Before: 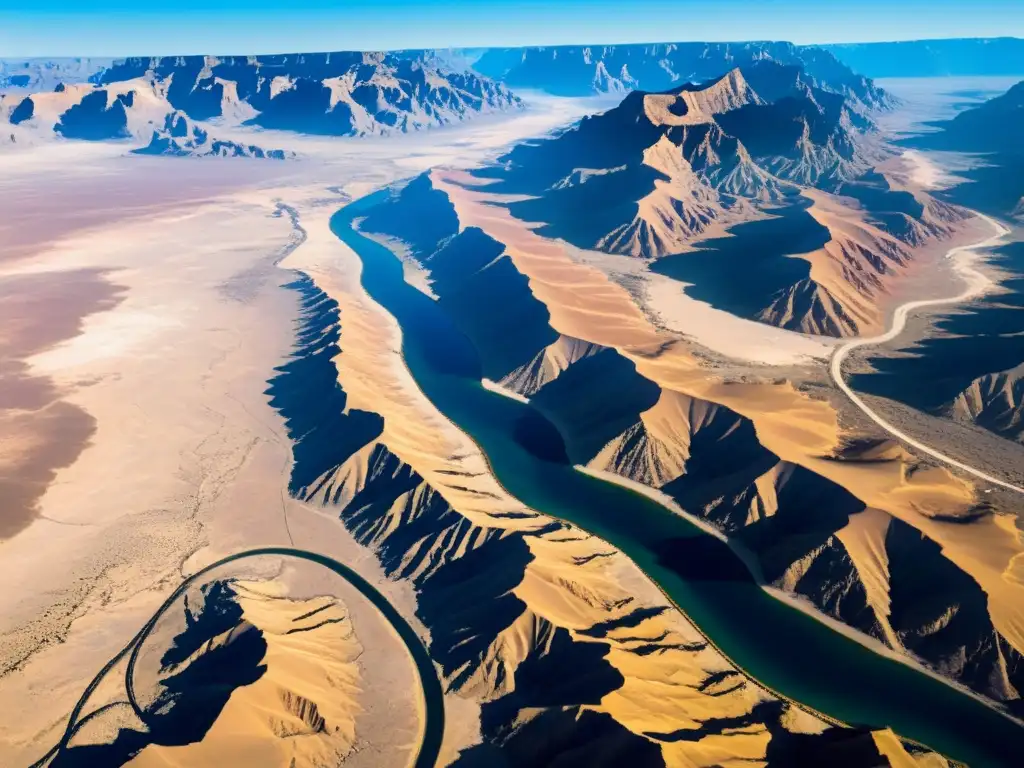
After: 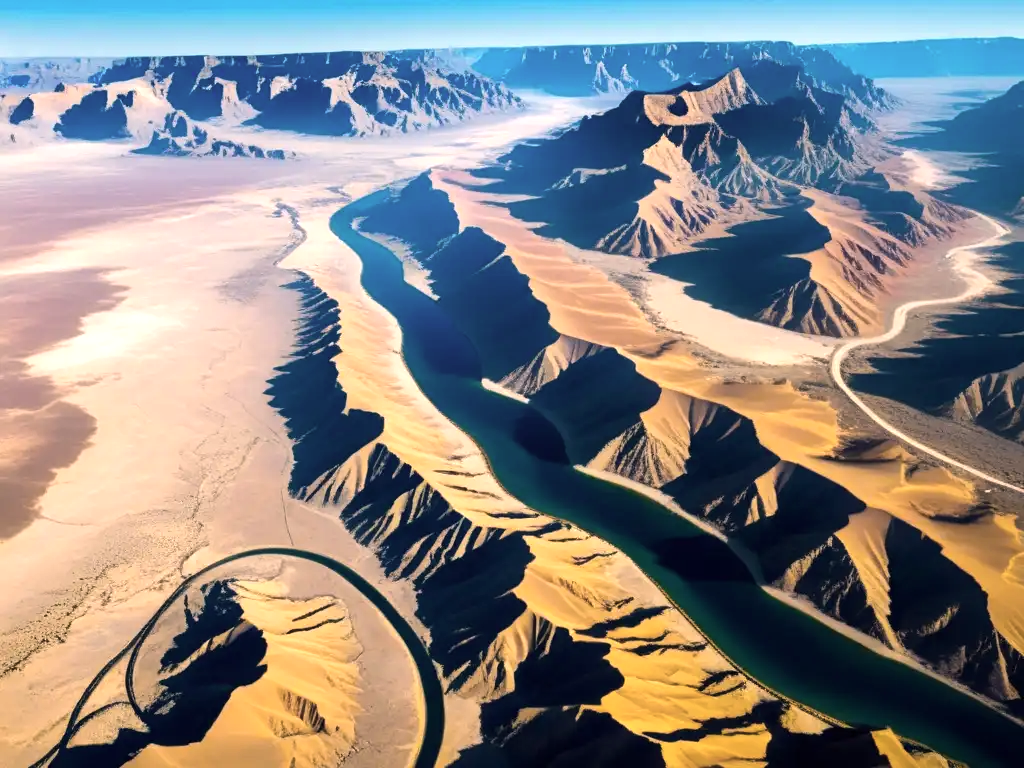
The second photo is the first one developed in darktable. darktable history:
color correction: highlights a* 5.5, highlights b* 5.24, saturation 0.672
color balance rgb: perceptual saturation grading › global saturation 14.56%, perceptual brilliance grading › global brilliance 2.238%, perceptual brilliance grading › highlights 7.581%, perceptual brilliance grading › shadows -3.794%, global vibrance 34.849%
